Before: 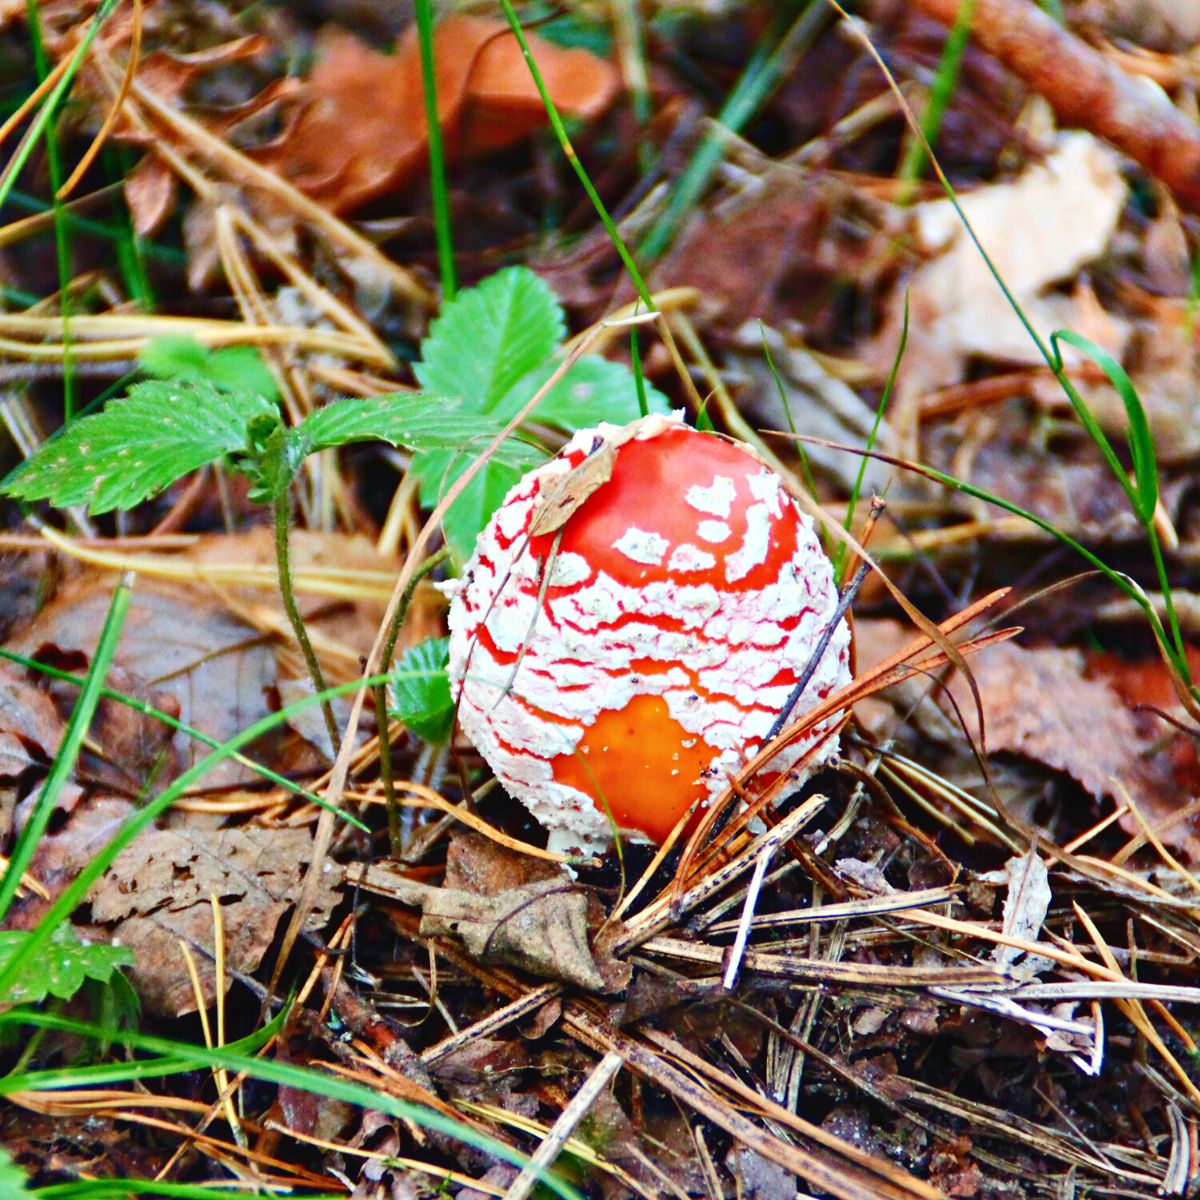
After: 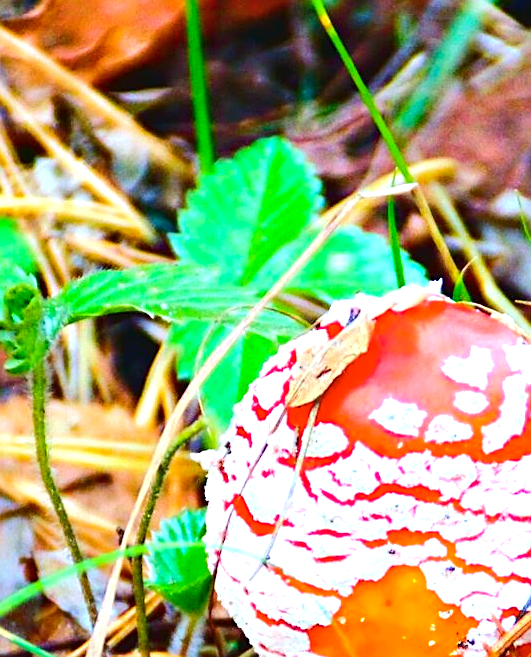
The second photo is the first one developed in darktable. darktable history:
tone curve: curves: ch0 [(0, 0) (0.003, 0.012) (0.011, 0.02) (0.025, 0.032) (0.044, 0.046) (0.069, 0.06) (0.1, 0.09) (0.136, 0.133) (0.177, 0.182) (0.224, 0.247) (0.277, 0.316) (0.335, 0.396) (0.399, 0.48) (0.468, 0.568) (0.543, 0.646) (0.623, 0.717) (0.709, 0.777) (0.801, 0.846) (0.898, 0.912) (1, 1)], color space Lab, independent channels, preserve colors none
color balance rgb: shadows lift › chroma 5.569%, shadows lift › hue 239.79°, highlights gain › luminance 16.612%, highlights gain › chroma 2.909%, highlights gain › hue 257.18°, global offset › hue 169.19°, perceptual saturation grading › global saturation 30.429%, perceptual brilliance grading › global brilliance 9.743%, perceptual brilliance grading › shadows 15.829%
crop: left 20.287%, top 10.831%, right 35.392%, bottom 34.368%
sharpen: on, module defaults
